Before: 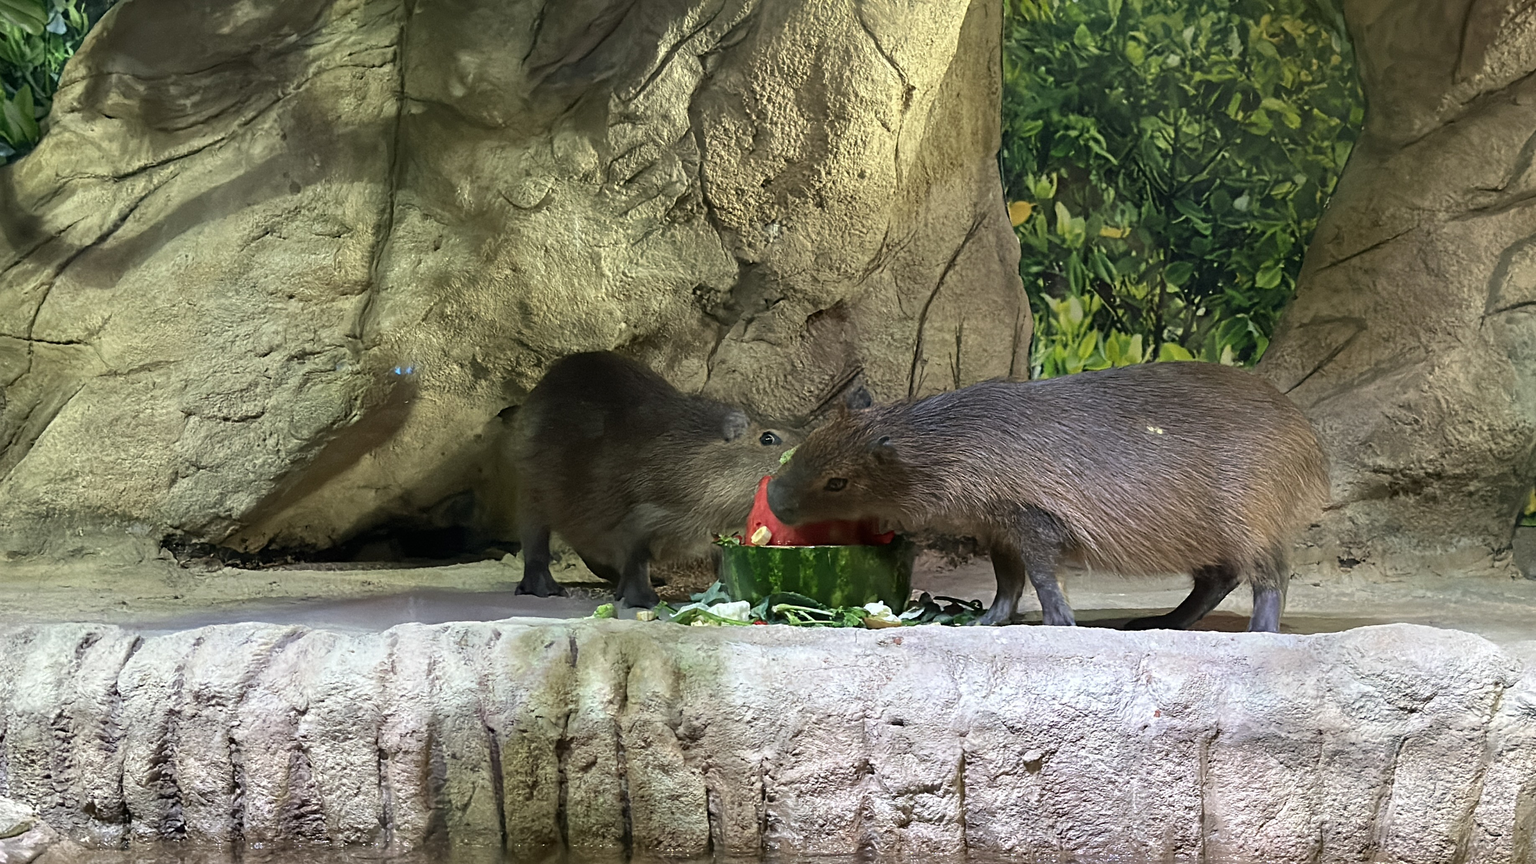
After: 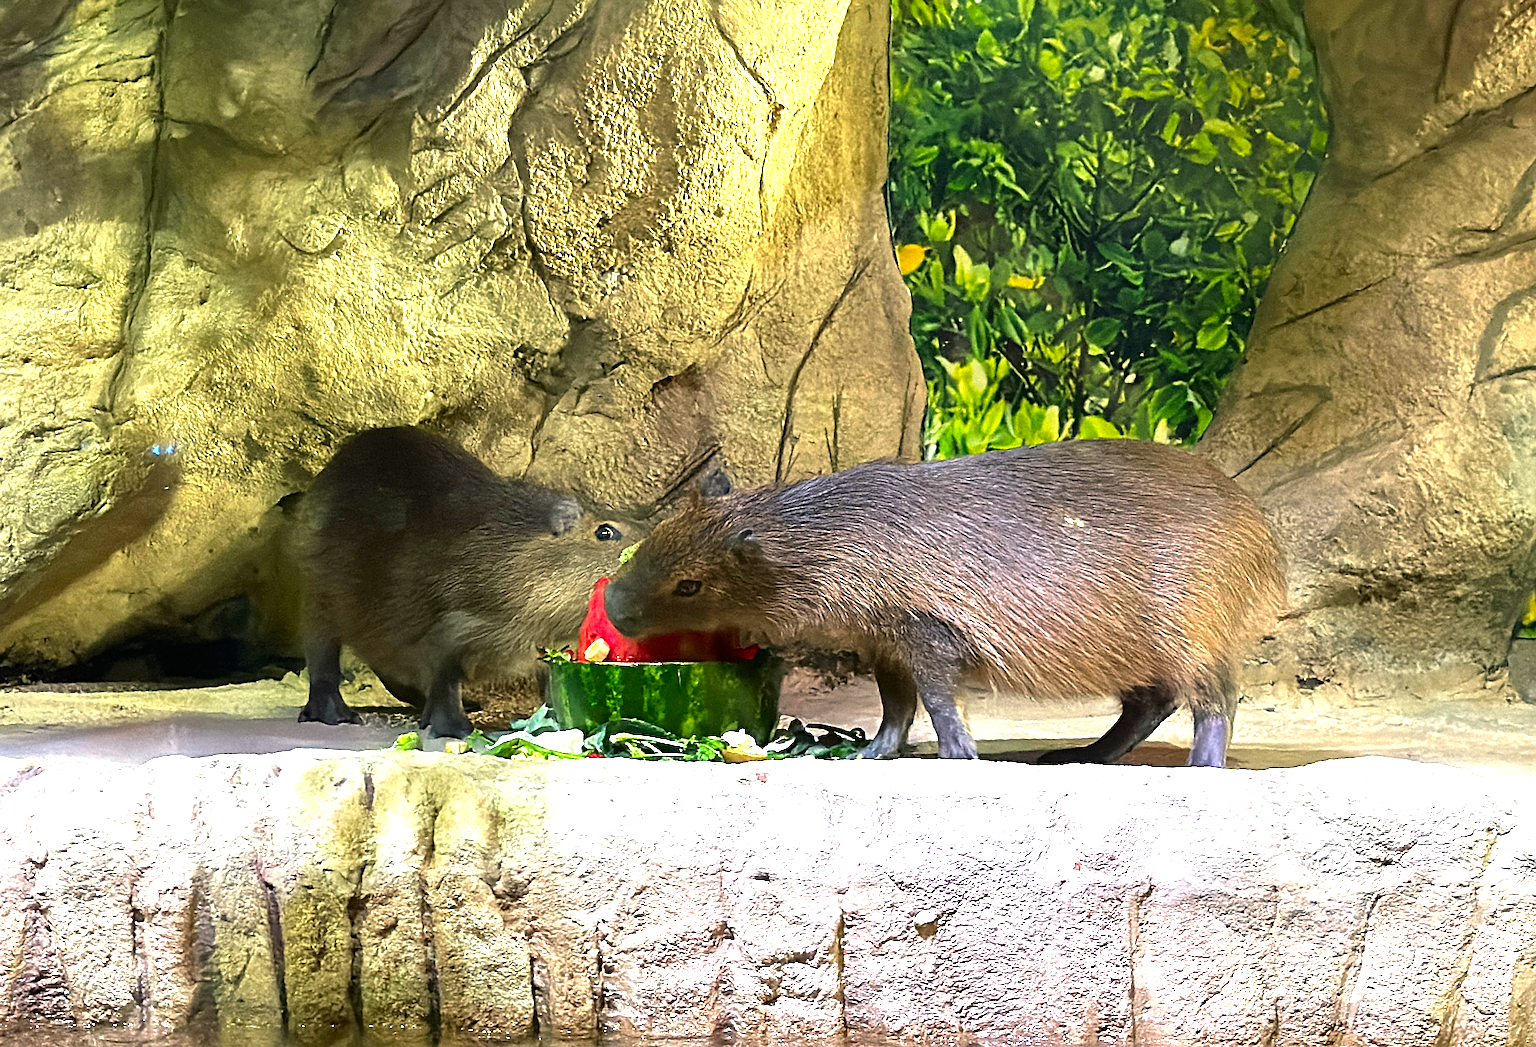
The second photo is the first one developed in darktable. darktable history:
color balance rgb: highlights gain › chroma 1.614%, highlights gain › hue 55.43°, perceptual saturation grading › global saturation -3.406%, perceptual brilliance grading › global brilliance 24.969%, global vibrance 7.436%
tone equalizer: -8 EV -0.395 EV, -7 EV -0.423 EV, -6 EV -0.299 EV, -5 EV -0.185 EV, -3 EV 0.256 EV, -2 EV 0.33 EV, -1 EV 0.406 EV, +0 EV 0.398 EV
crop: left 17.558%, bottom 0.032%
sharpen: on, module defaults
contrast brightness saturation: saturation 0.487
